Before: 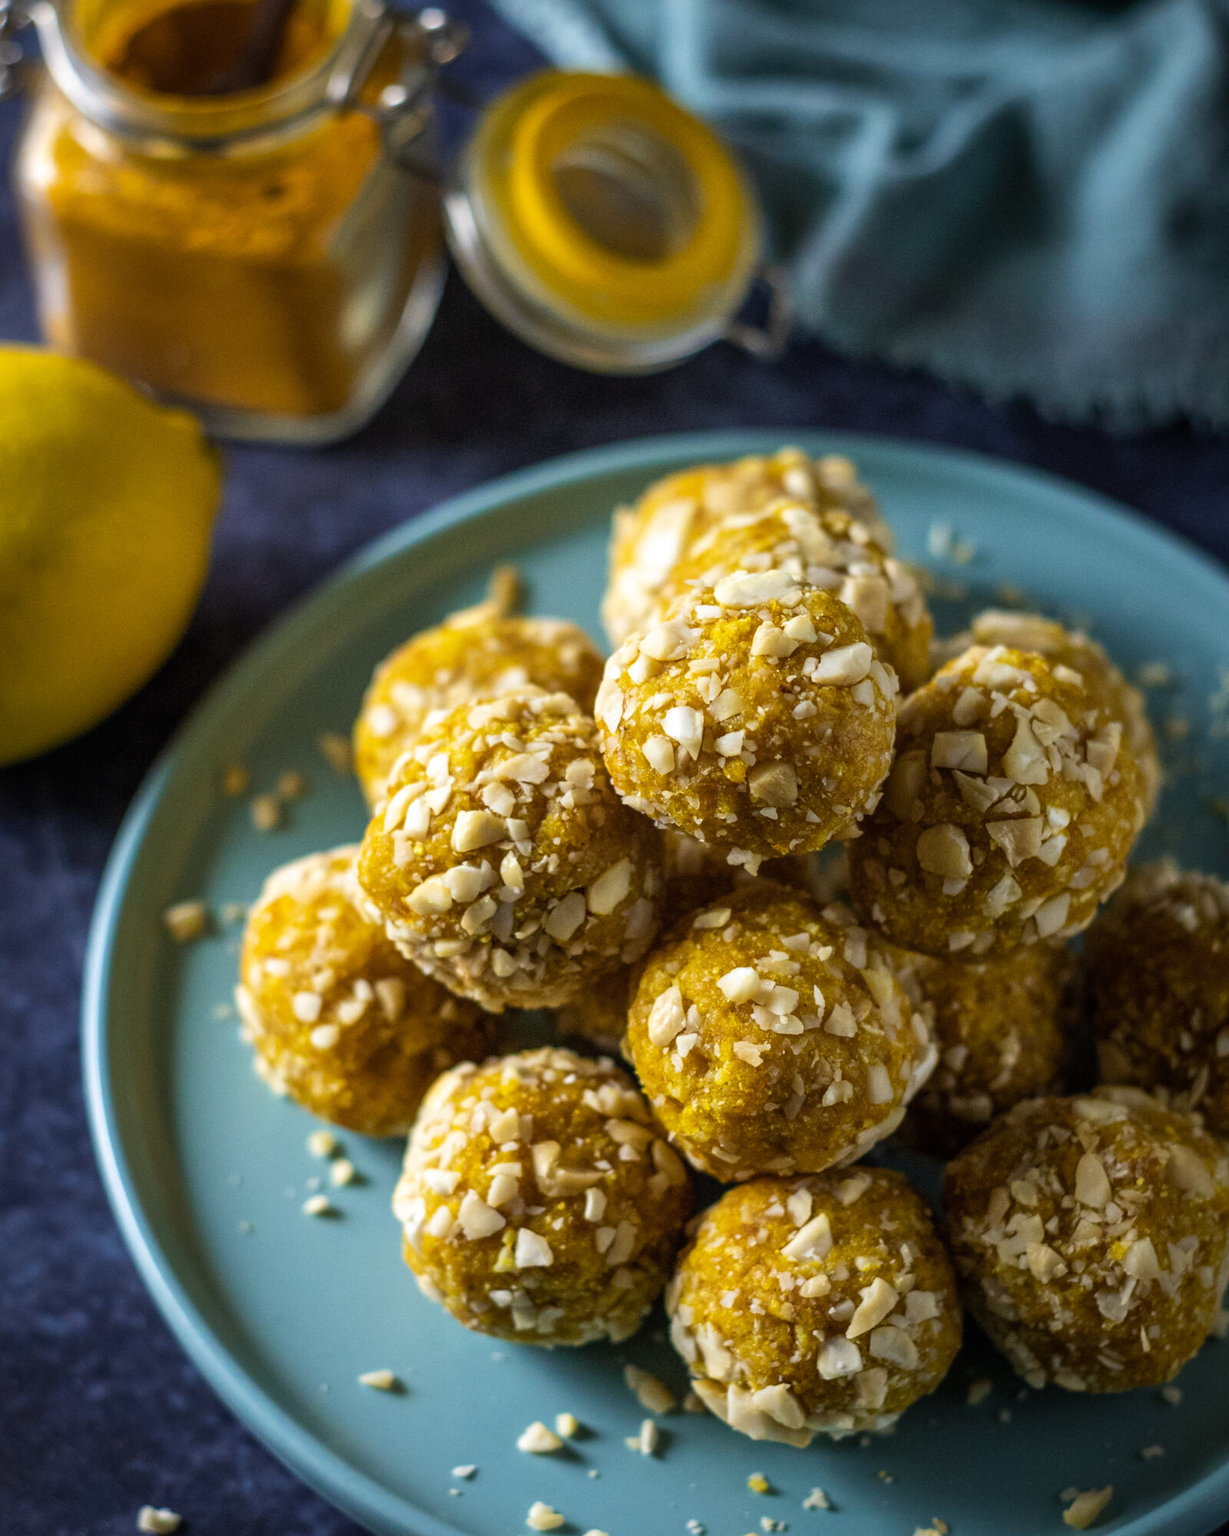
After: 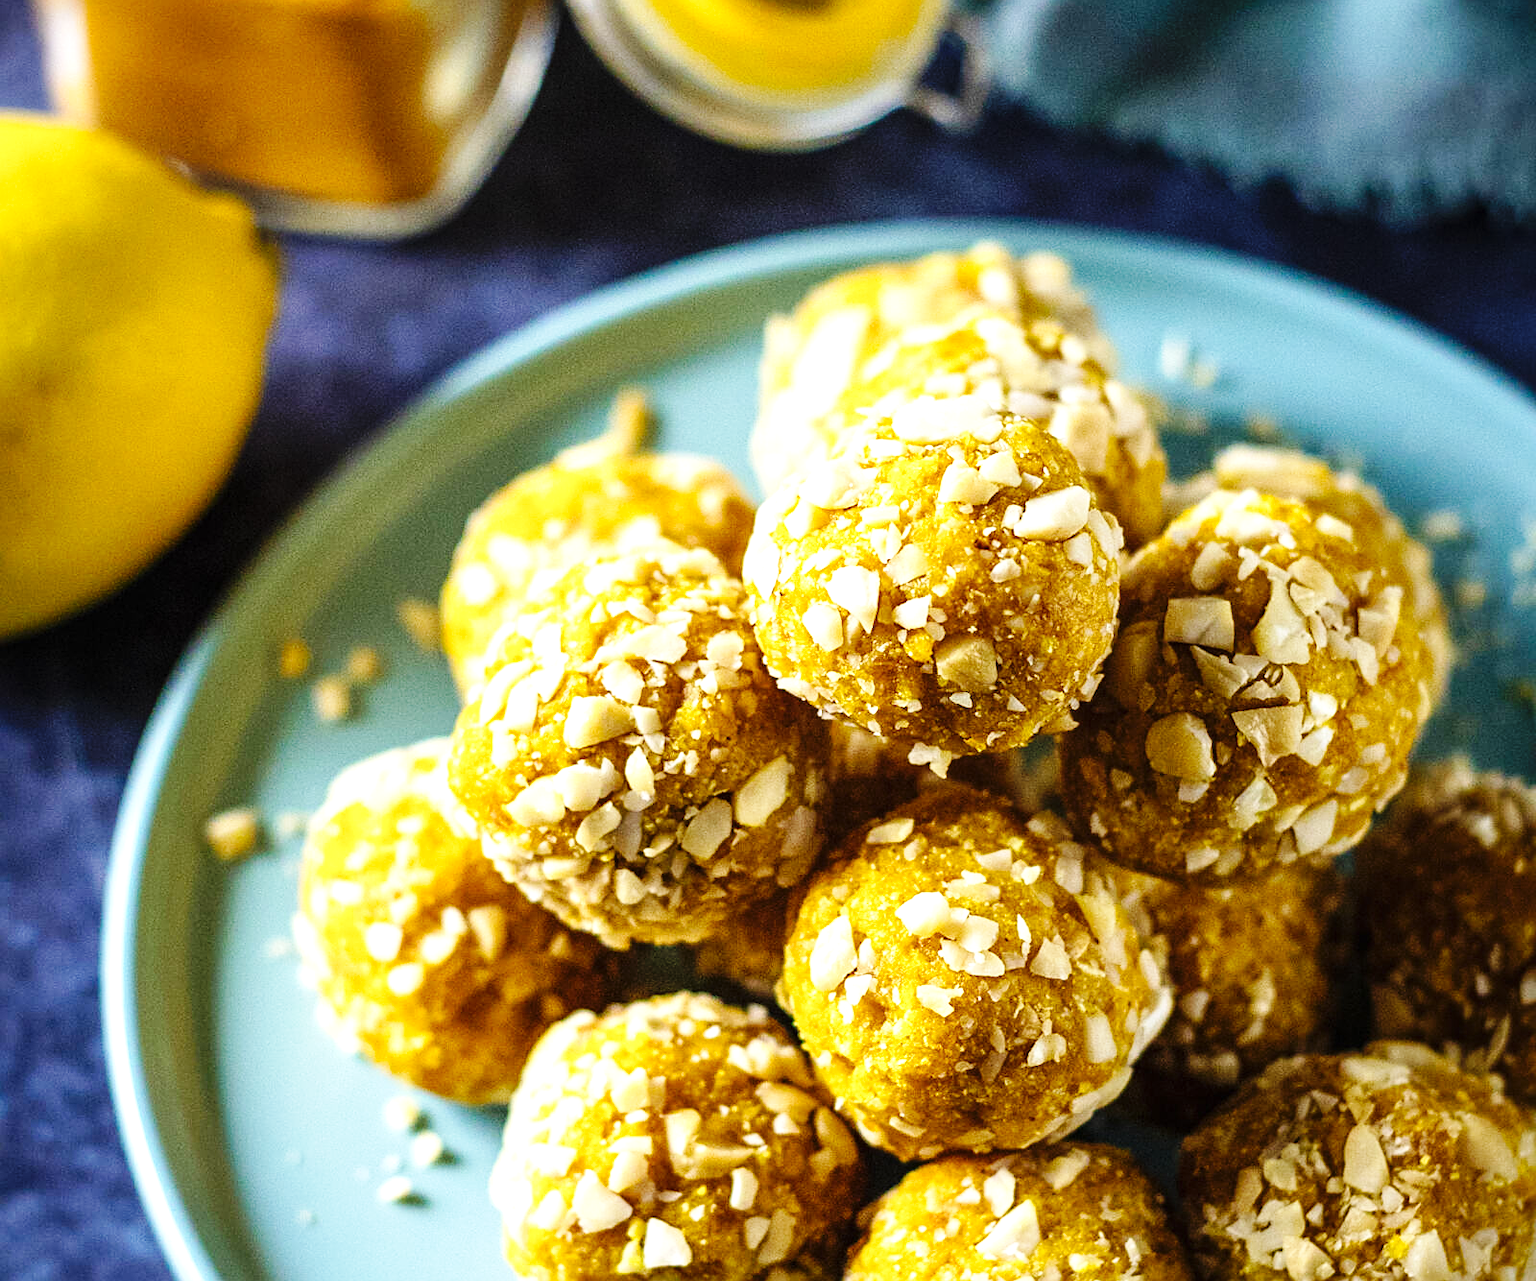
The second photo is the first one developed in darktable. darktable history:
sharpen: radius 1.92
exposure: exposure 0.942 EV, compensate exposure bias true, compensate highlight preservation false
crop: top 16.524%, bottom 16.726%
base curve: curves: ch0 [(0, 0) (0.036, 0.025) (0.121, 0.166) (0.206, 0.329) (0.605, 0.79) (1, 1)], preserve colors none
contrast equalizer: y [[0.5 ×6], [0.5 ×6], [0.5, 0.5, 0.501, 0.545, 0.707, 0.863], [0 ×6], [0 ×6]]
